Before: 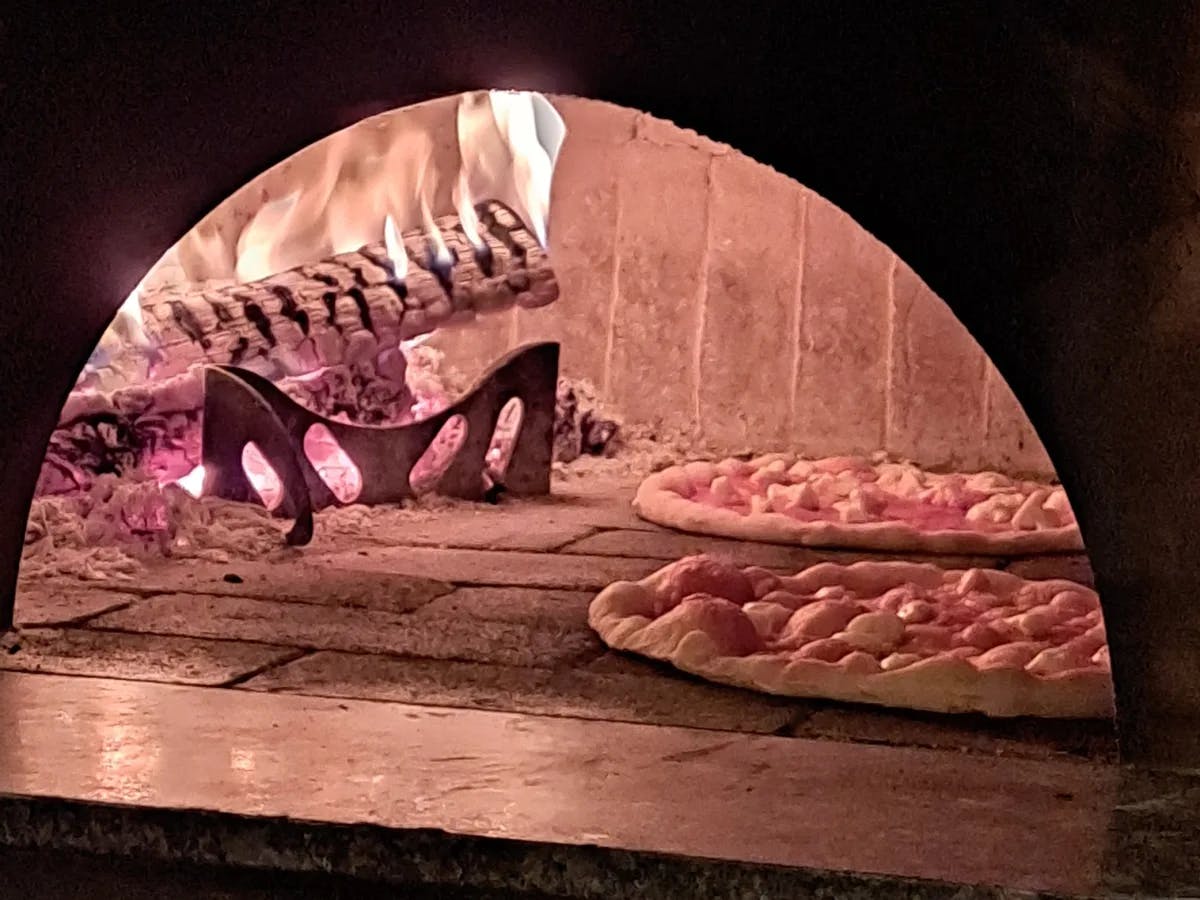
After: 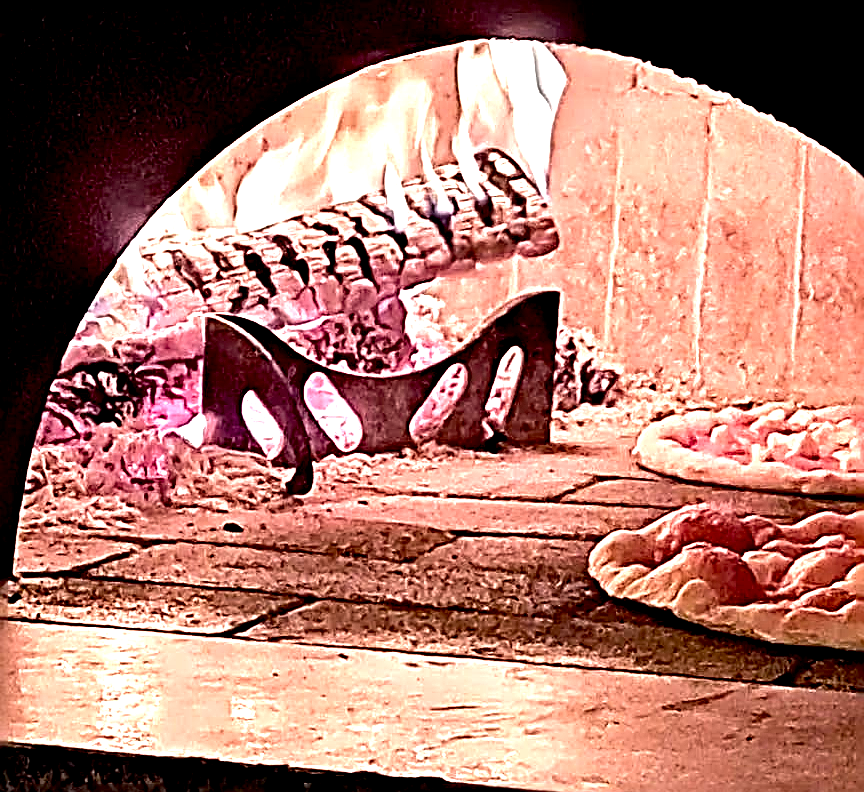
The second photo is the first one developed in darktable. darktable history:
exposure: black level correction 0.01, exposure 1 EV, compensate exposure bias true, compensate highlight preservation false
sharpen: radius 3.177, amount 1.729
crop: top 5.776%, right 27.892%, bottom 5.547%
tone equalizer: -8 EV -0.44 EV, -7 EV -0.381 EV, -6 EV -0.295 EV, -5 EV -0.241 EV, -3 EV 0.246 EV, -2 EV 0.357 EV, -1 EV 0.378 EV, +0 EV 0.436 EV, edges refinement/feathering 500, mask exposure compensation -1.57 EV, preserve details no
